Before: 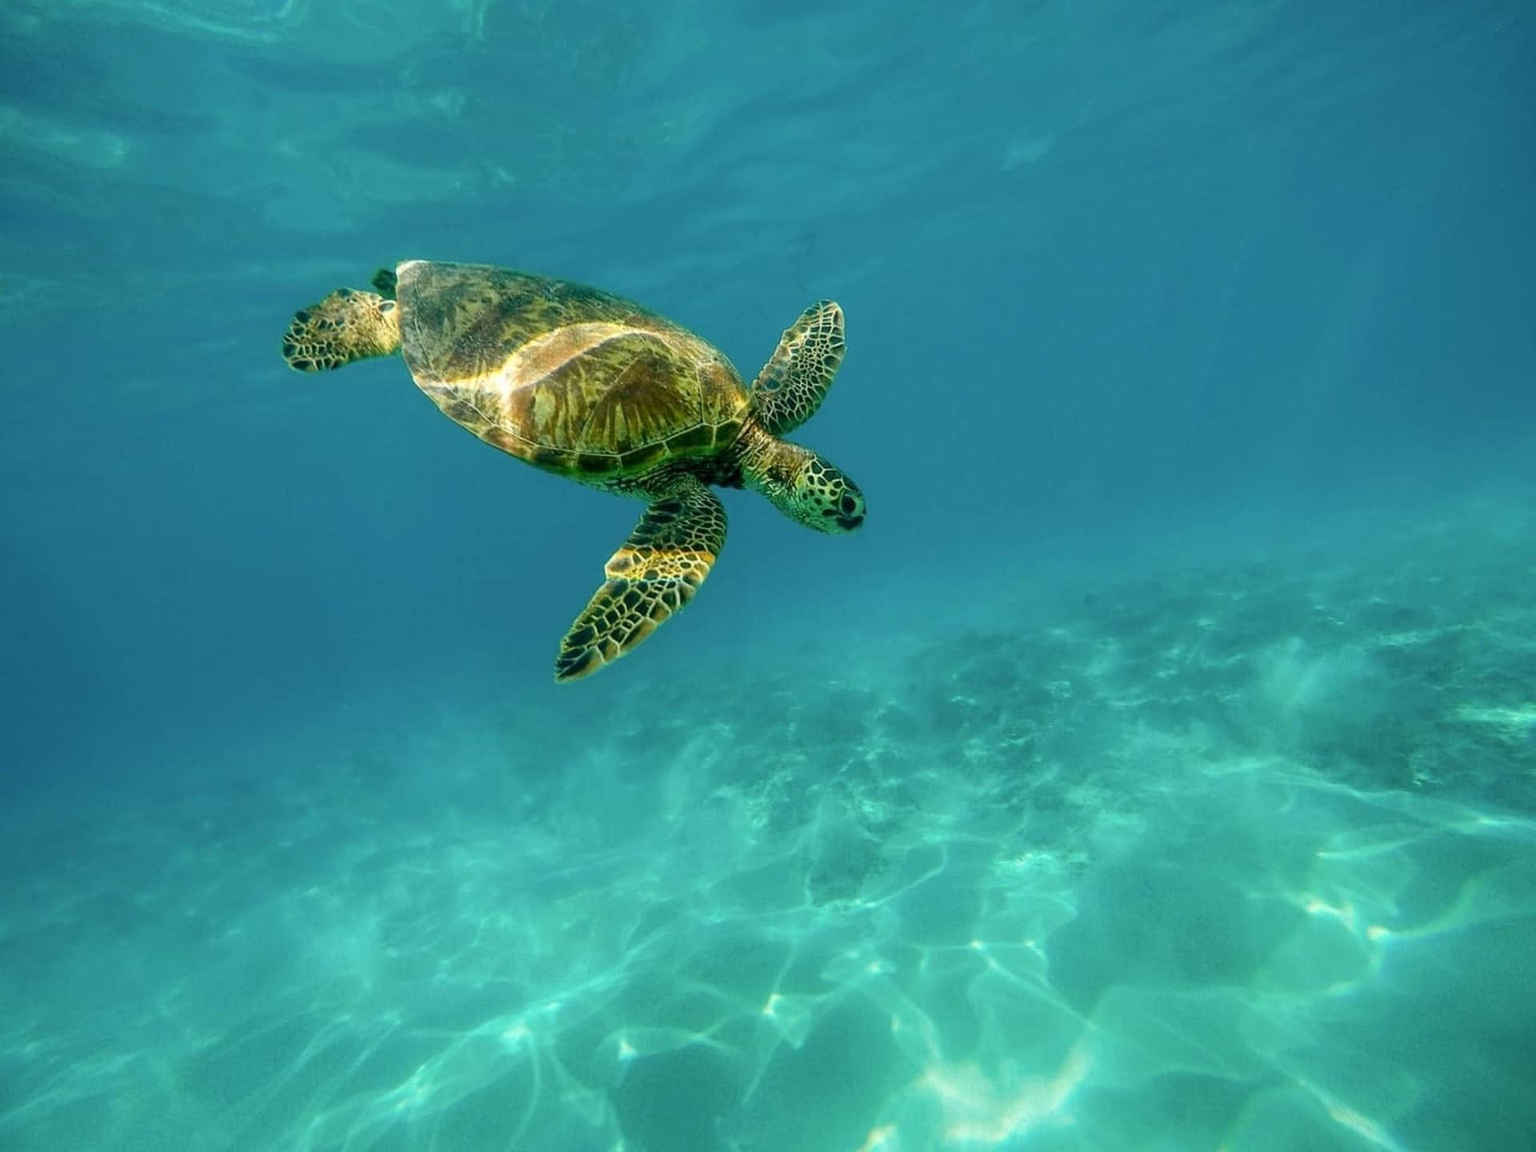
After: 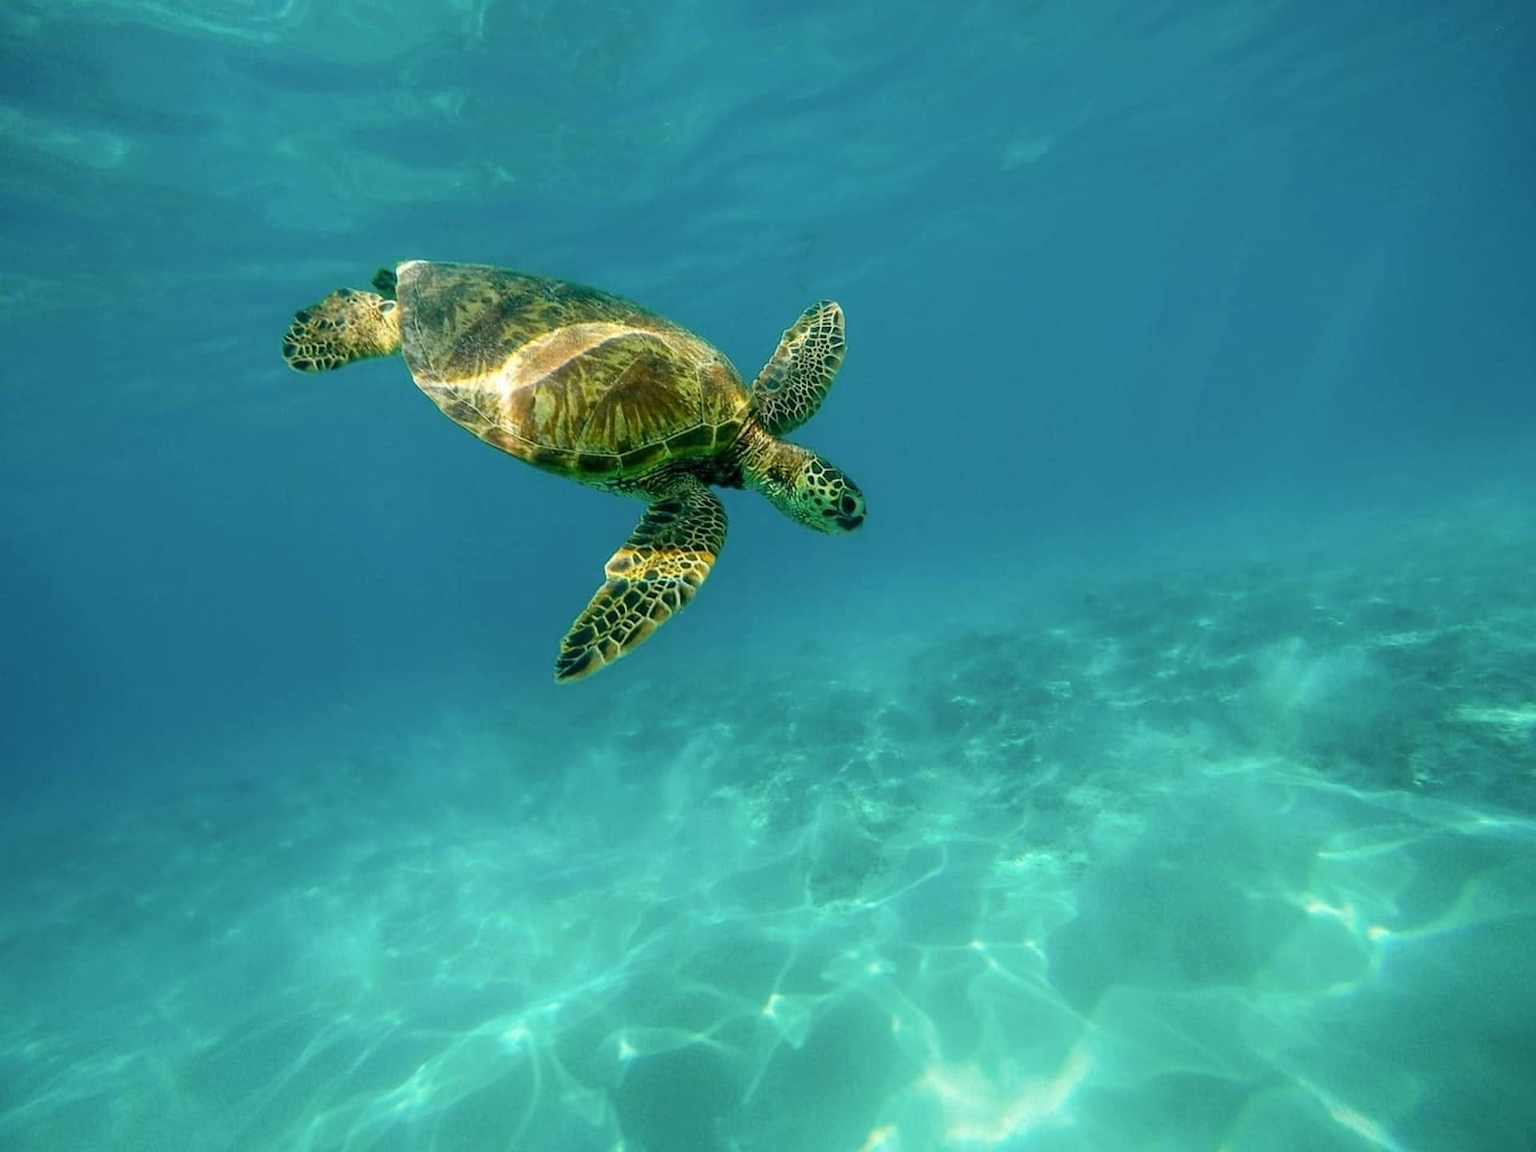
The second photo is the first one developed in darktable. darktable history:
shadows and highlights: shadows -23.04, highlights 44.36, shadows color adjustment 97.67%, soften with gaussian
